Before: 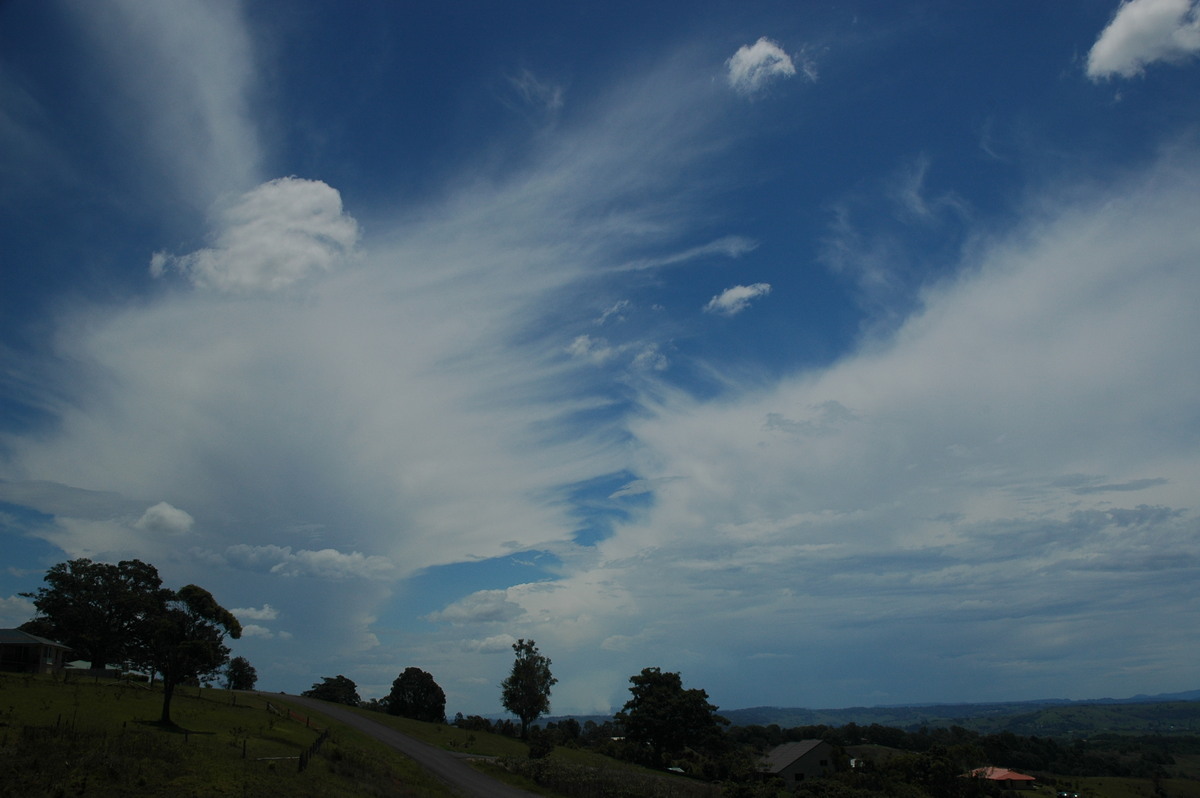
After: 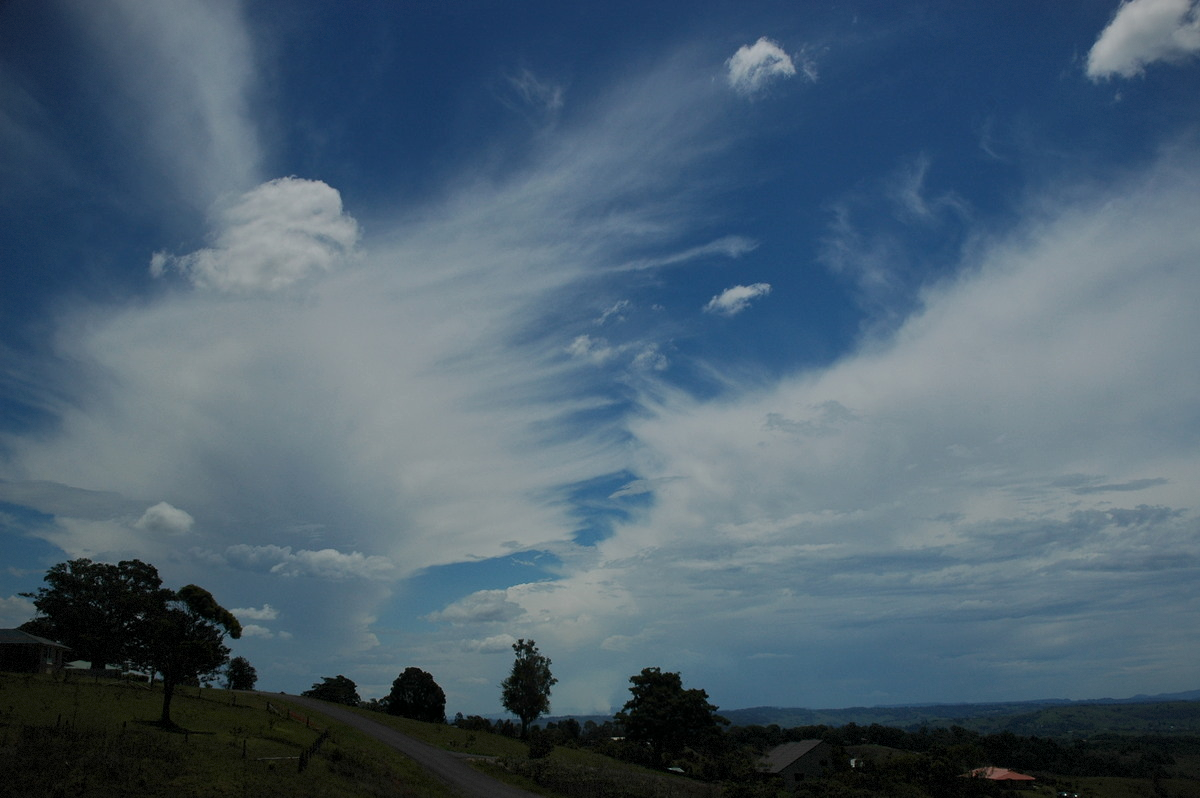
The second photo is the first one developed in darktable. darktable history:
local contrast: mode bilateral grid, contrast 19, coarseness 51, detail 119%, midtone range 0.2
vignetting: fall-off start 97.8%, fall-off radius 100.41%, center (0.036, -0.088), width/height ratio 1.361, dithering 8-bit output
